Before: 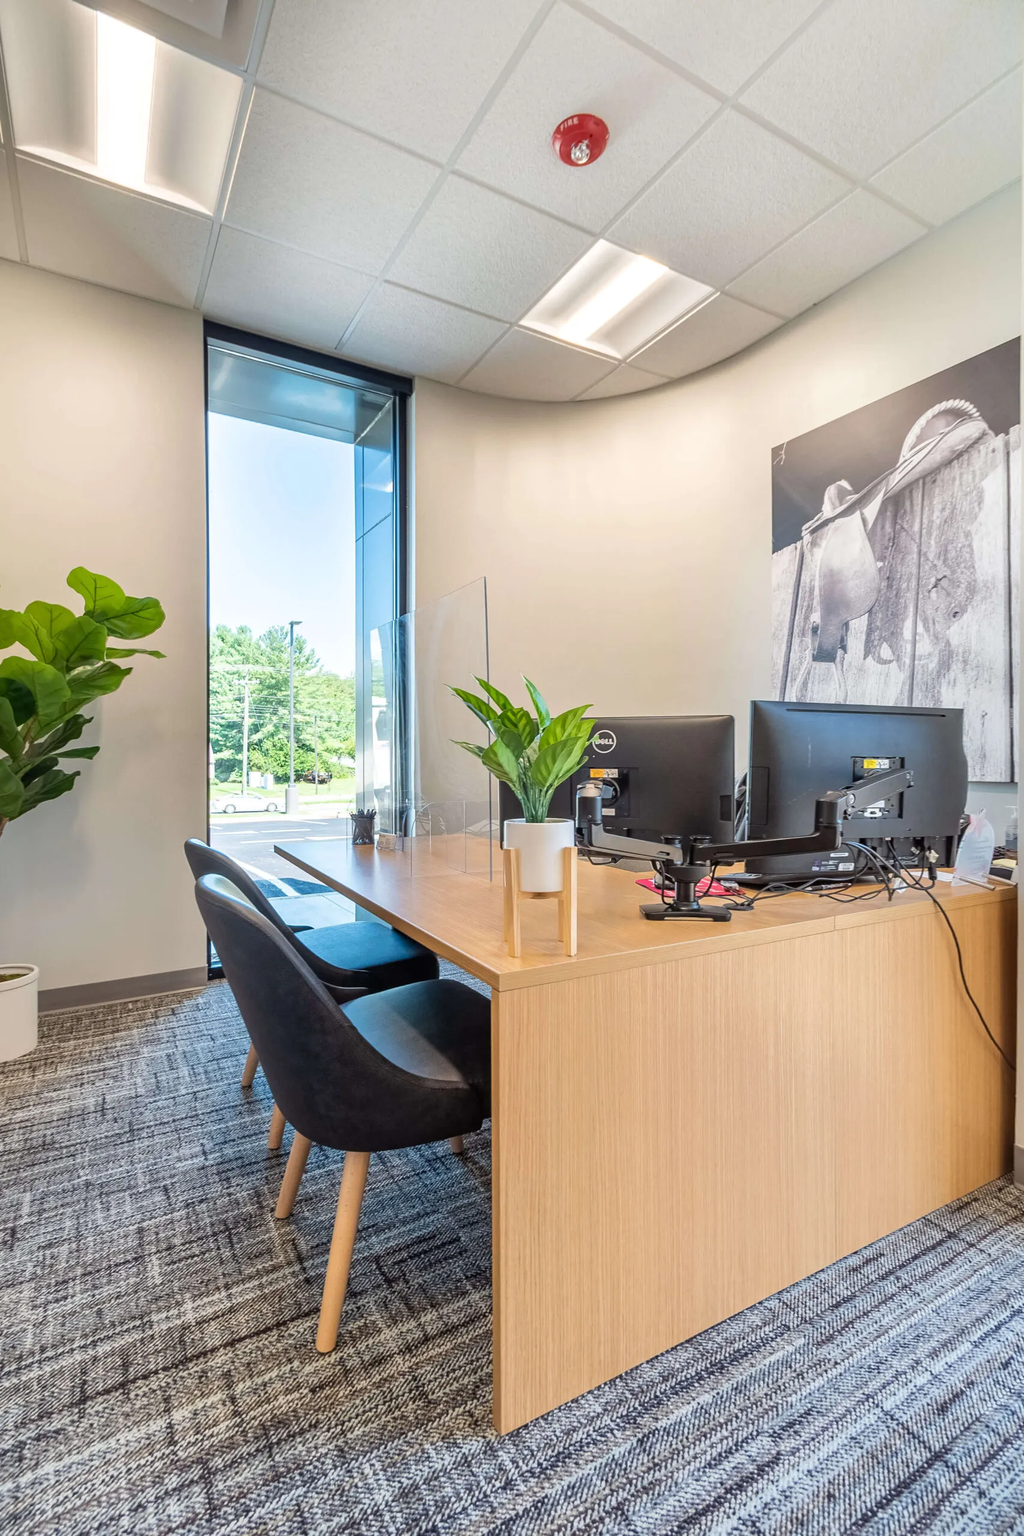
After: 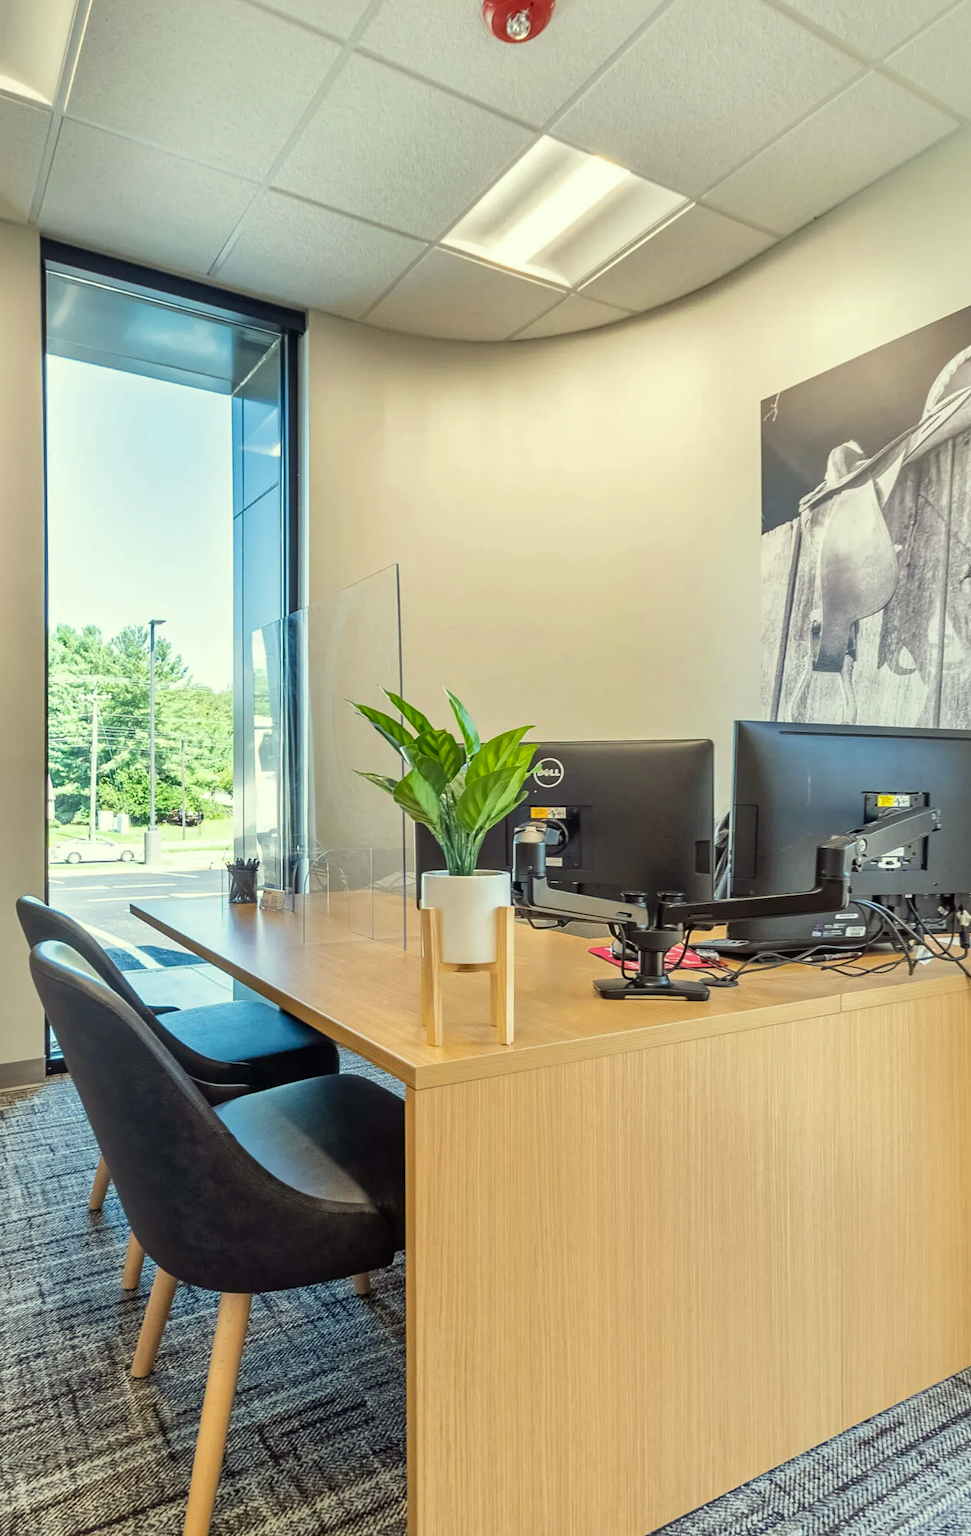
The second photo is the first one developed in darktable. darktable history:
crop: left 16.768%, top 8.653%, right 8.362%, bottom 12.485%
shadows and highlights: shadows 37.27, highlights -28.18, soften with gaussian
color correction: highlights a* -5.94, highlights b* 11.19
